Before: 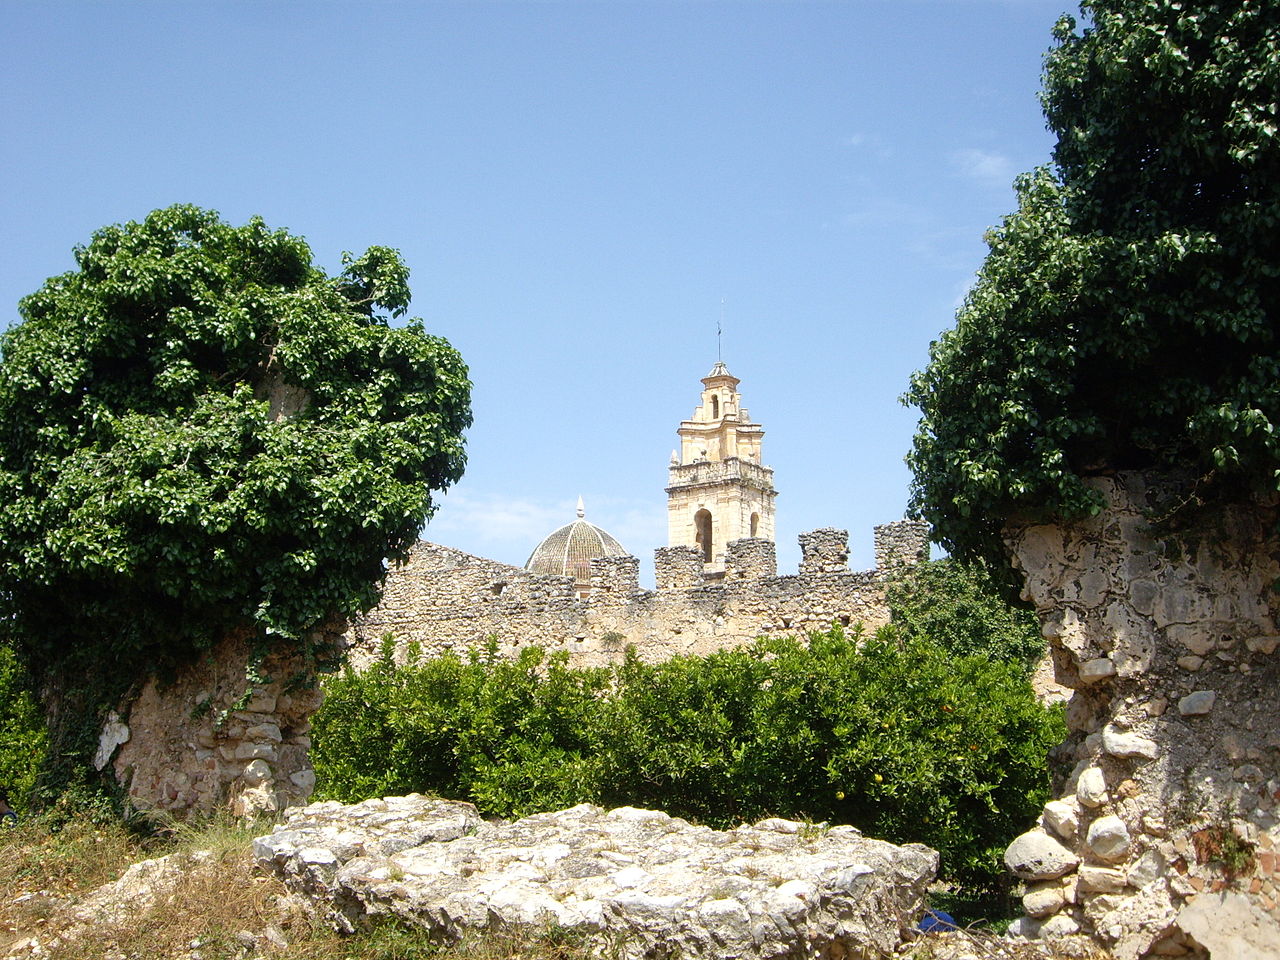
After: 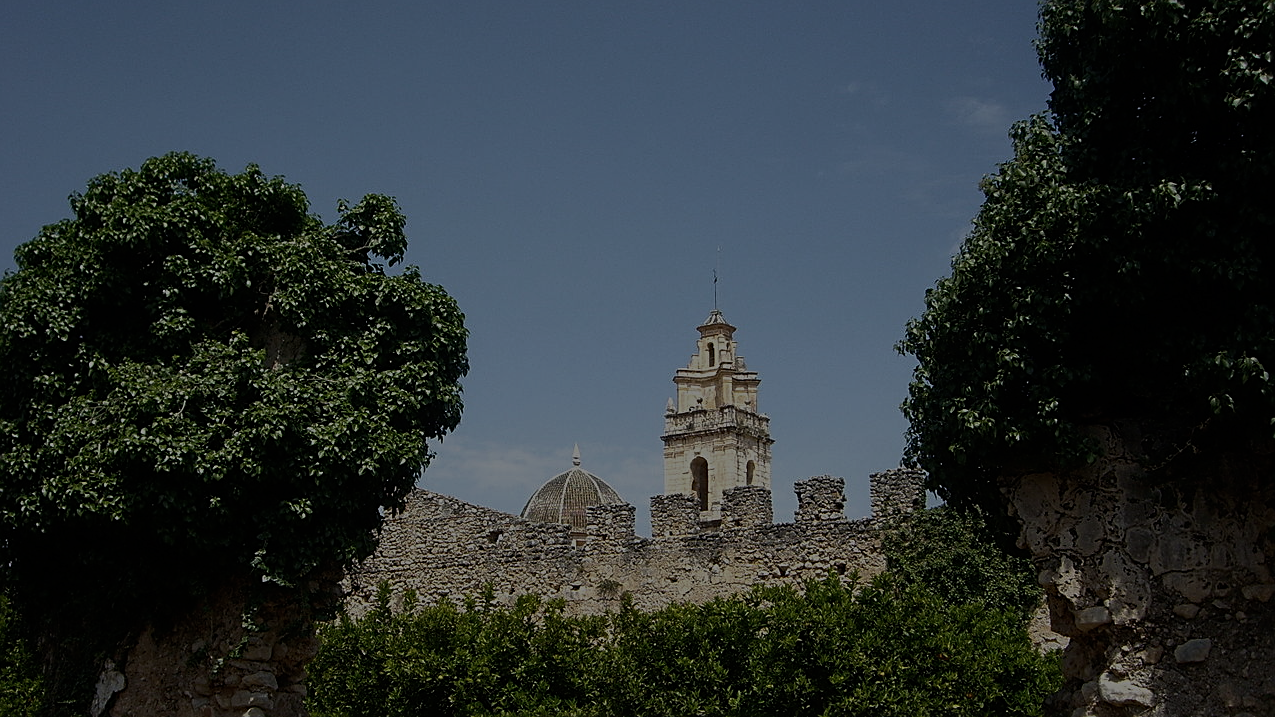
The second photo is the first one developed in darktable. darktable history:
crop: left 0.387%, top 5.469%, bottom 19.809%
exposure: exposure -2.446 EV, compensate highlight preservation false
sharpen: on, module defaults
tone equalizer: -8 EV -0.75 EV, -7 EV -0.7 EV, -6 EV -0.6 EV, -5 EV -0.4 EV, -3 EV 0.4 EV, -2 EV 0.6 EV, -1 EV 0.7 EV, +0 EV 0.75 EV, edges refinement/feathering 500, mask exposure compensation -1.57 EV, preserve details no
